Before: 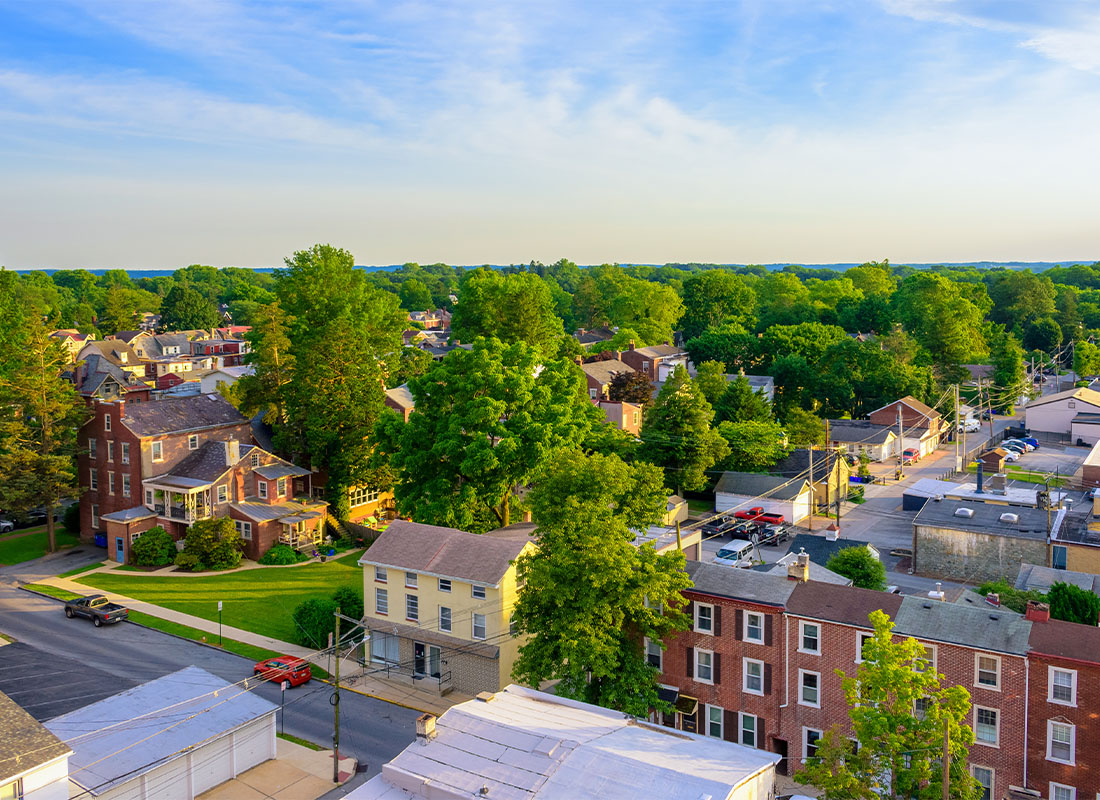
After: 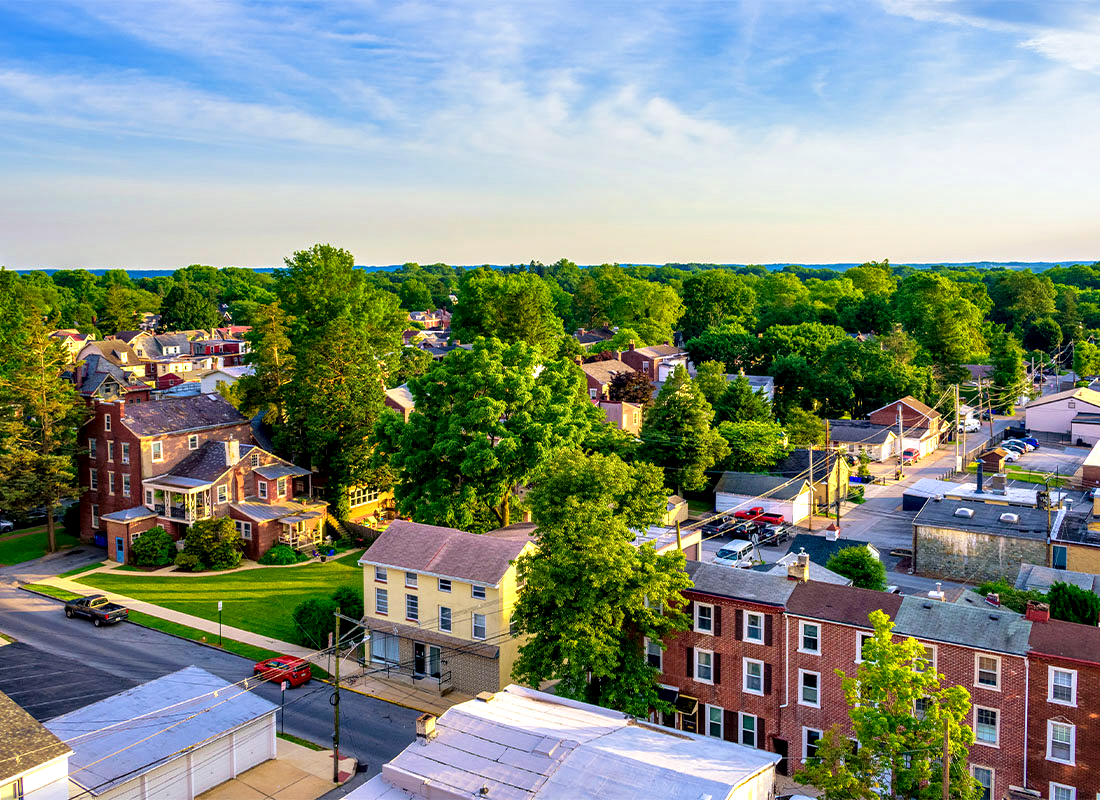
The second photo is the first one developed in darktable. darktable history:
contrast equalizer: octaves 7, y [[0.6 ×6], [0.55 ×6], [0 ×6], [0 ×6], [0 ×6]]
velvia: on, module defaults
local contrast: detail 110%
